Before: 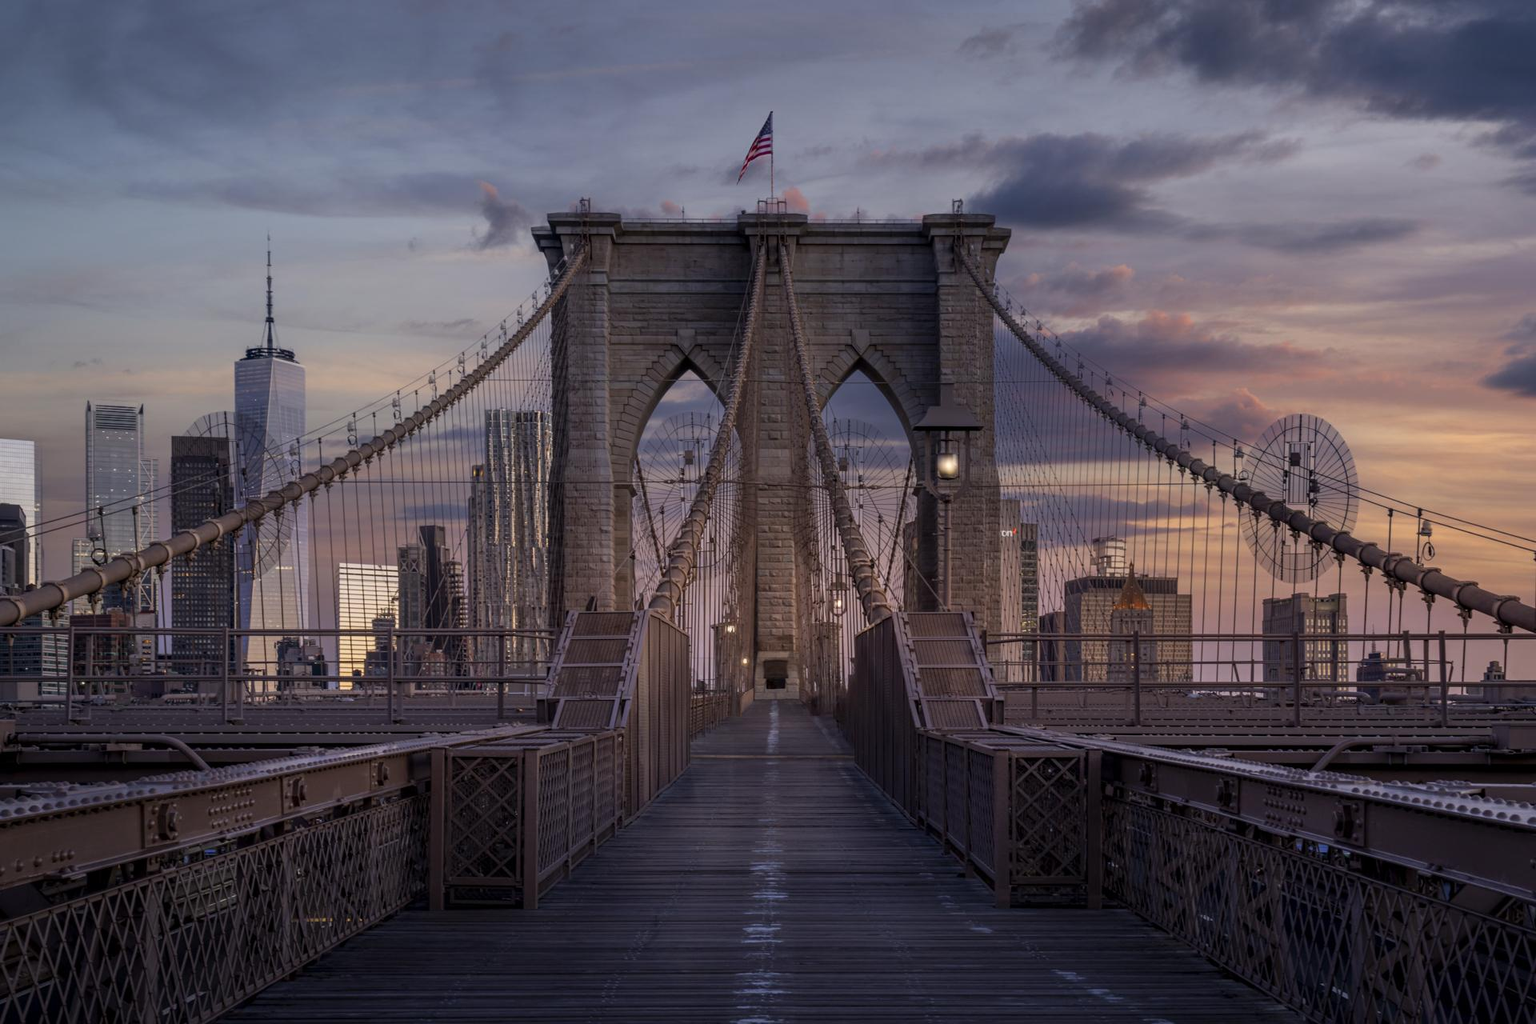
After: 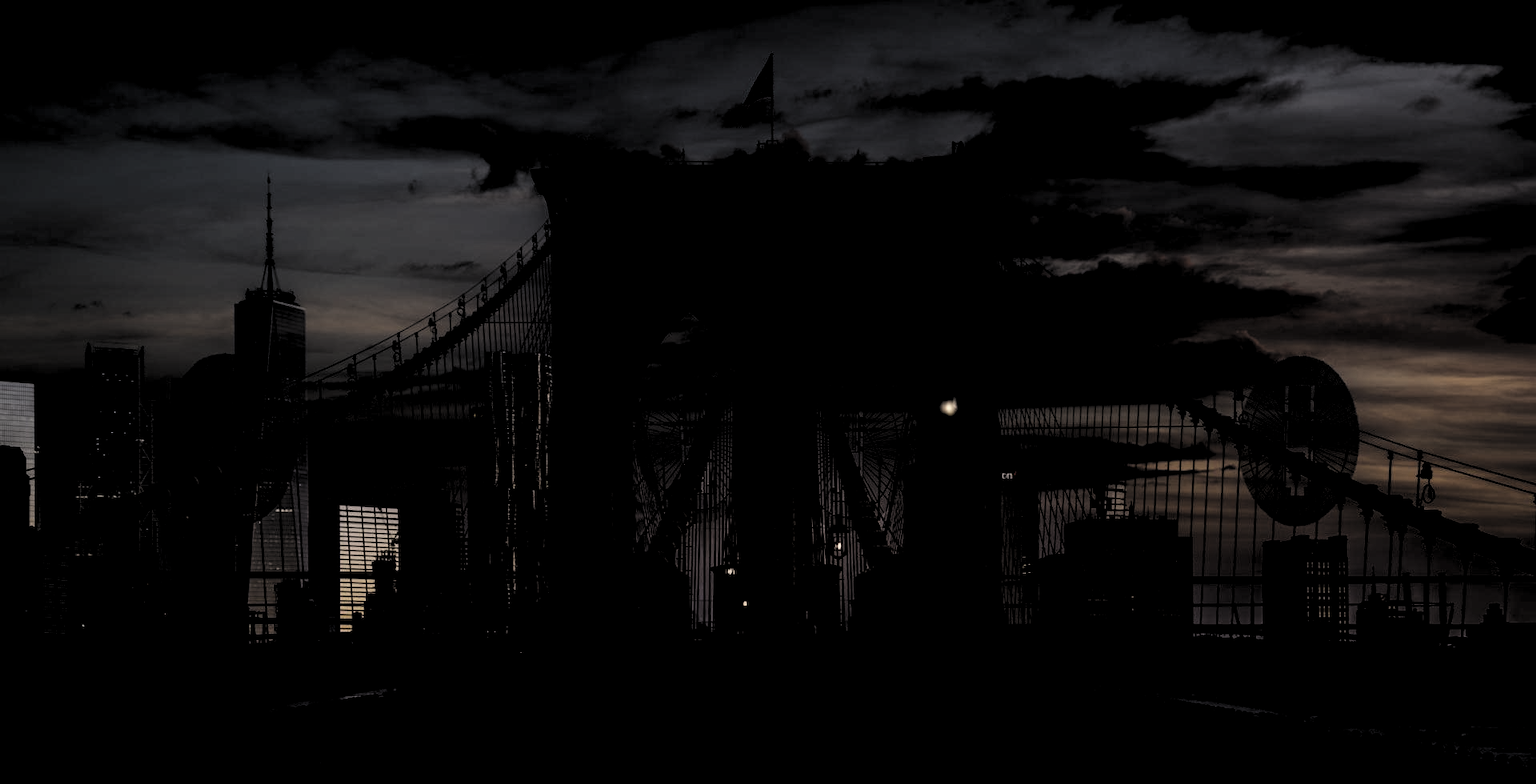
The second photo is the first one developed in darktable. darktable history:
levels: levels [0.514, 0.759, 1]
crop: top 5.667%, bottom 17.637%
